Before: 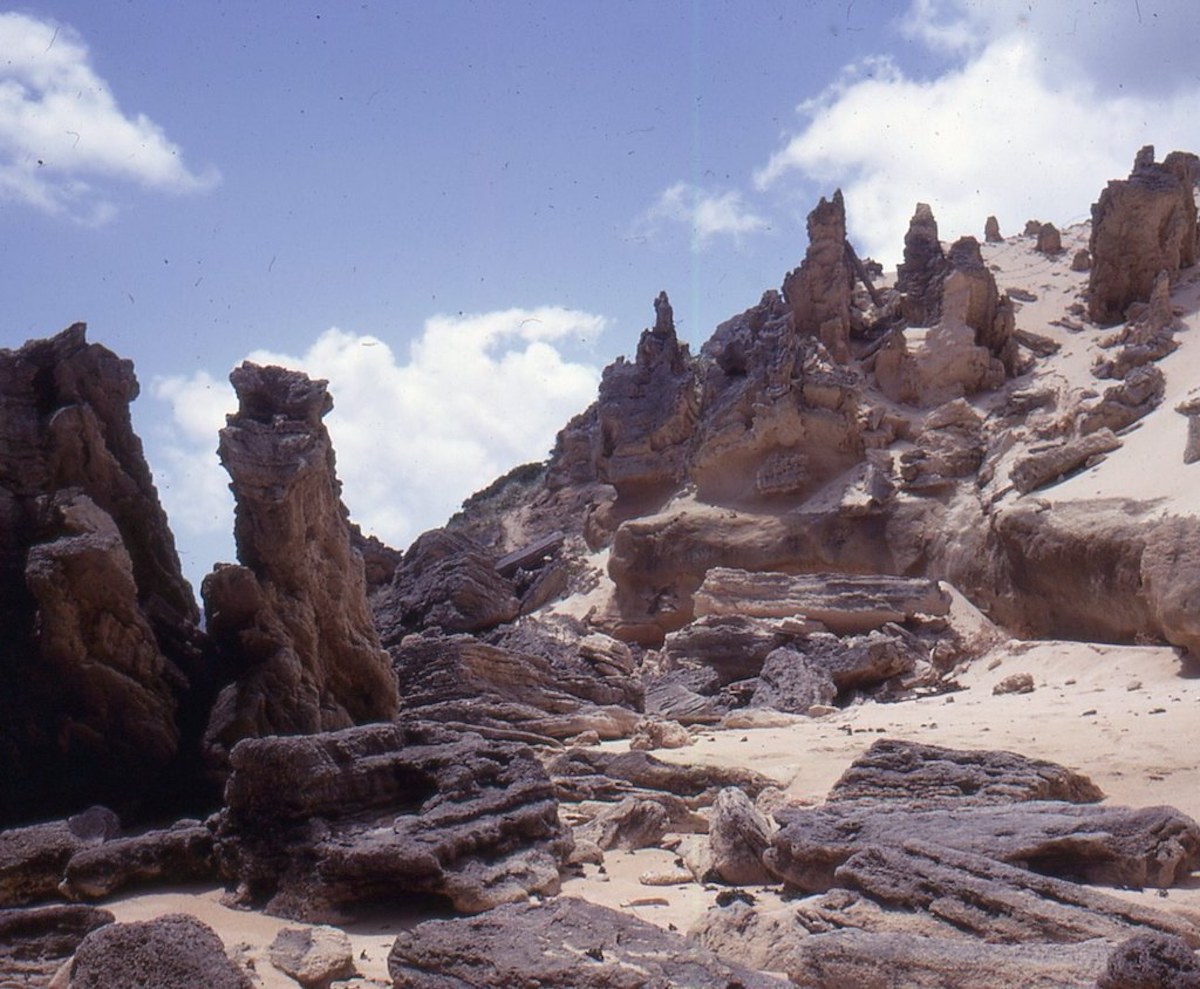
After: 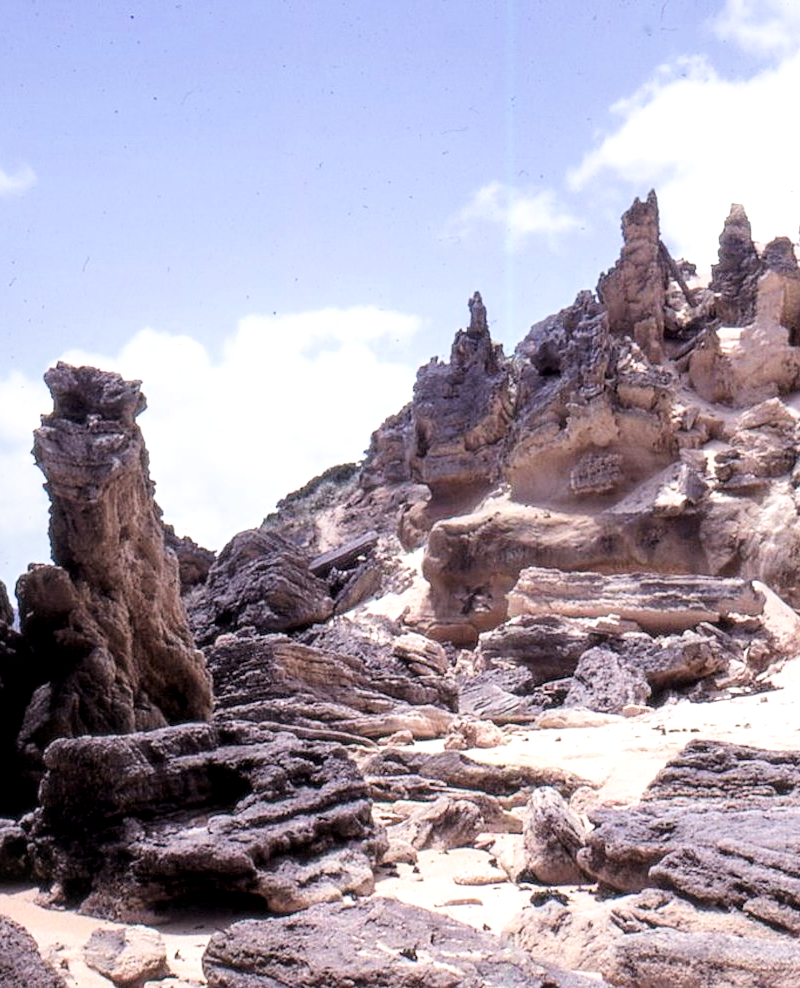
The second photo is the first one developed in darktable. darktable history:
exposure: black level correction 0, exposure 1.1 EV, compensate exposure bias true, compensate highlight preservation false
filmic rgb: black relative exposure -16 EV, white relative exposure 6.29 EV, hardness 5.1, contrast 1.35
crop and rotate: left 15.546%, right 17.787%
local contrast: highlights 83%, shadows 81%
